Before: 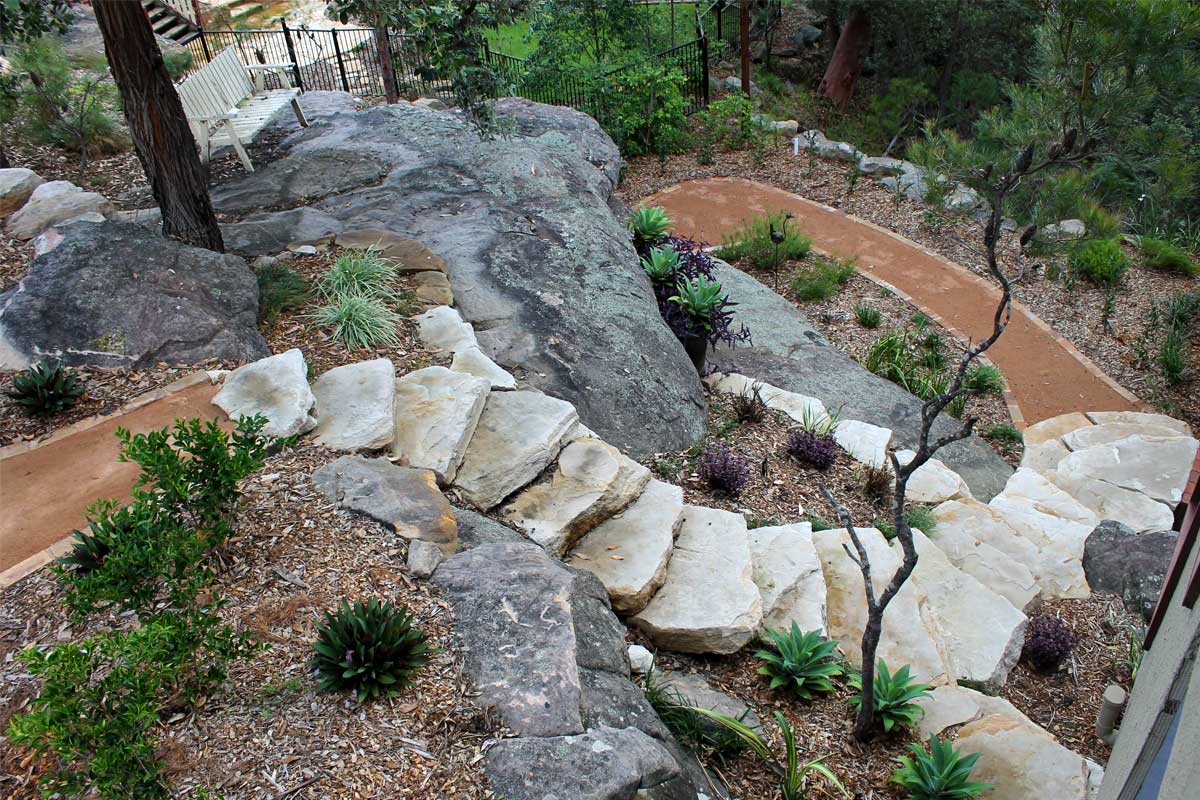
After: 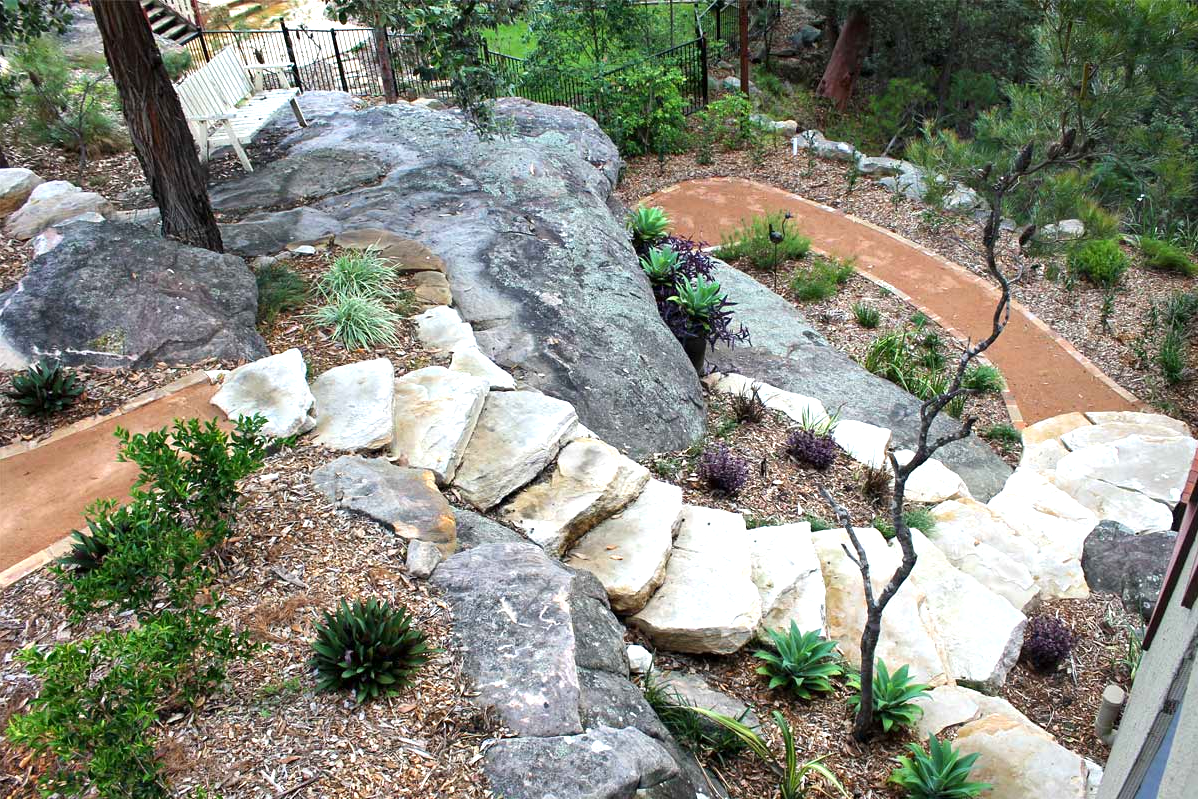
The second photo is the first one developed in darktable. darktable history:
exposure: exposure 0.77 EV, compensate highlight preservation false
crop and rotate: left 0.126%
